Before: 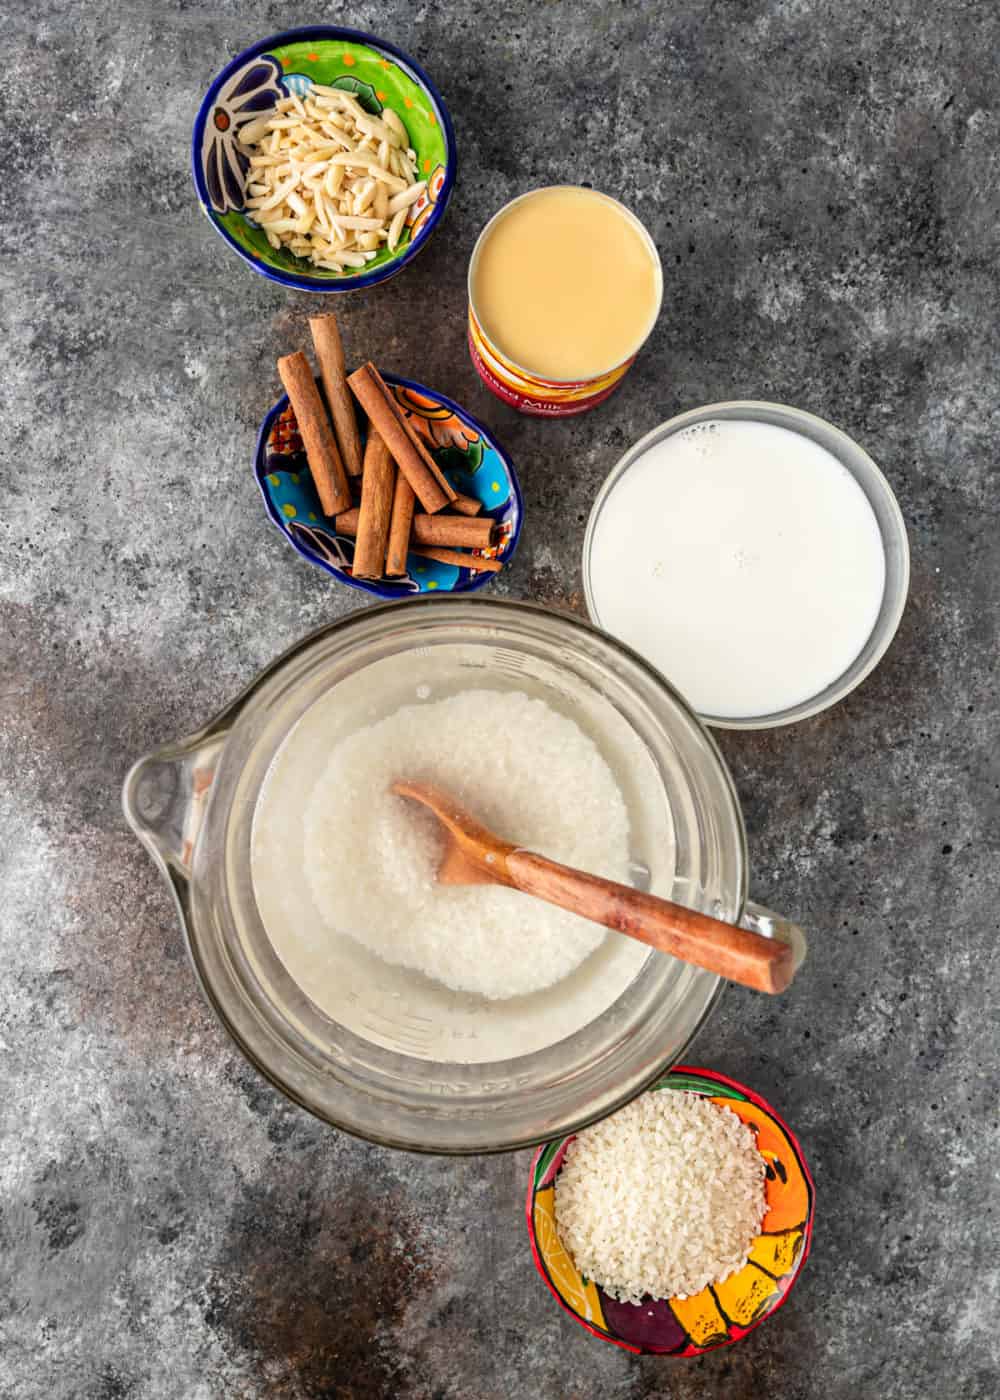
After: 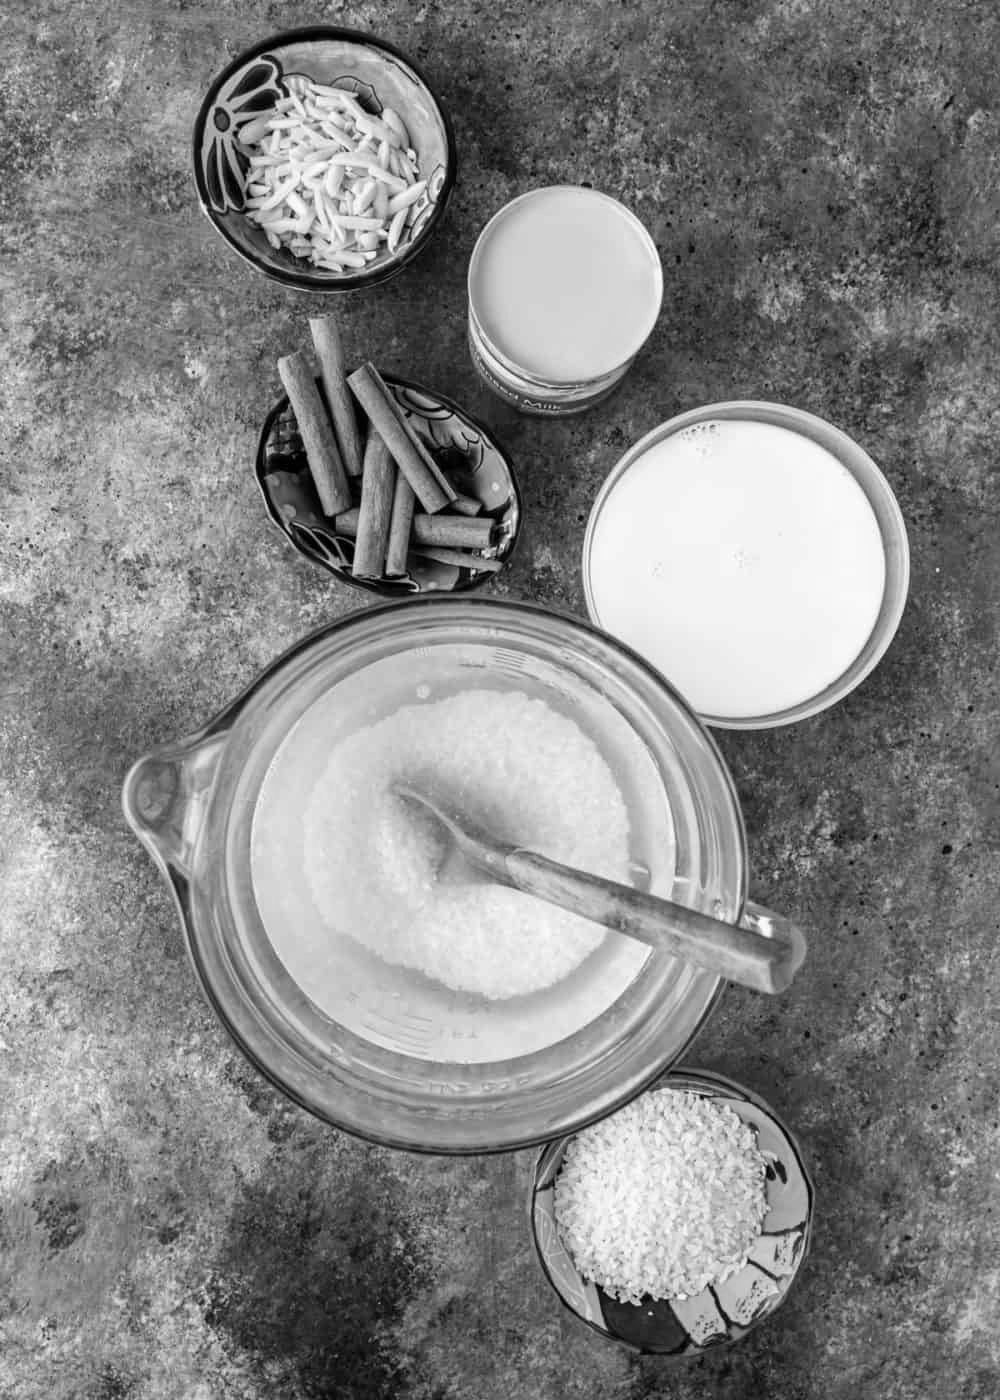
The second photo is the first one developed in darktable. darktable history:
contrast brightness saturation: saturation -0.04
rgb levels: preserve colors max RGB
monochrome: on, module defaults
